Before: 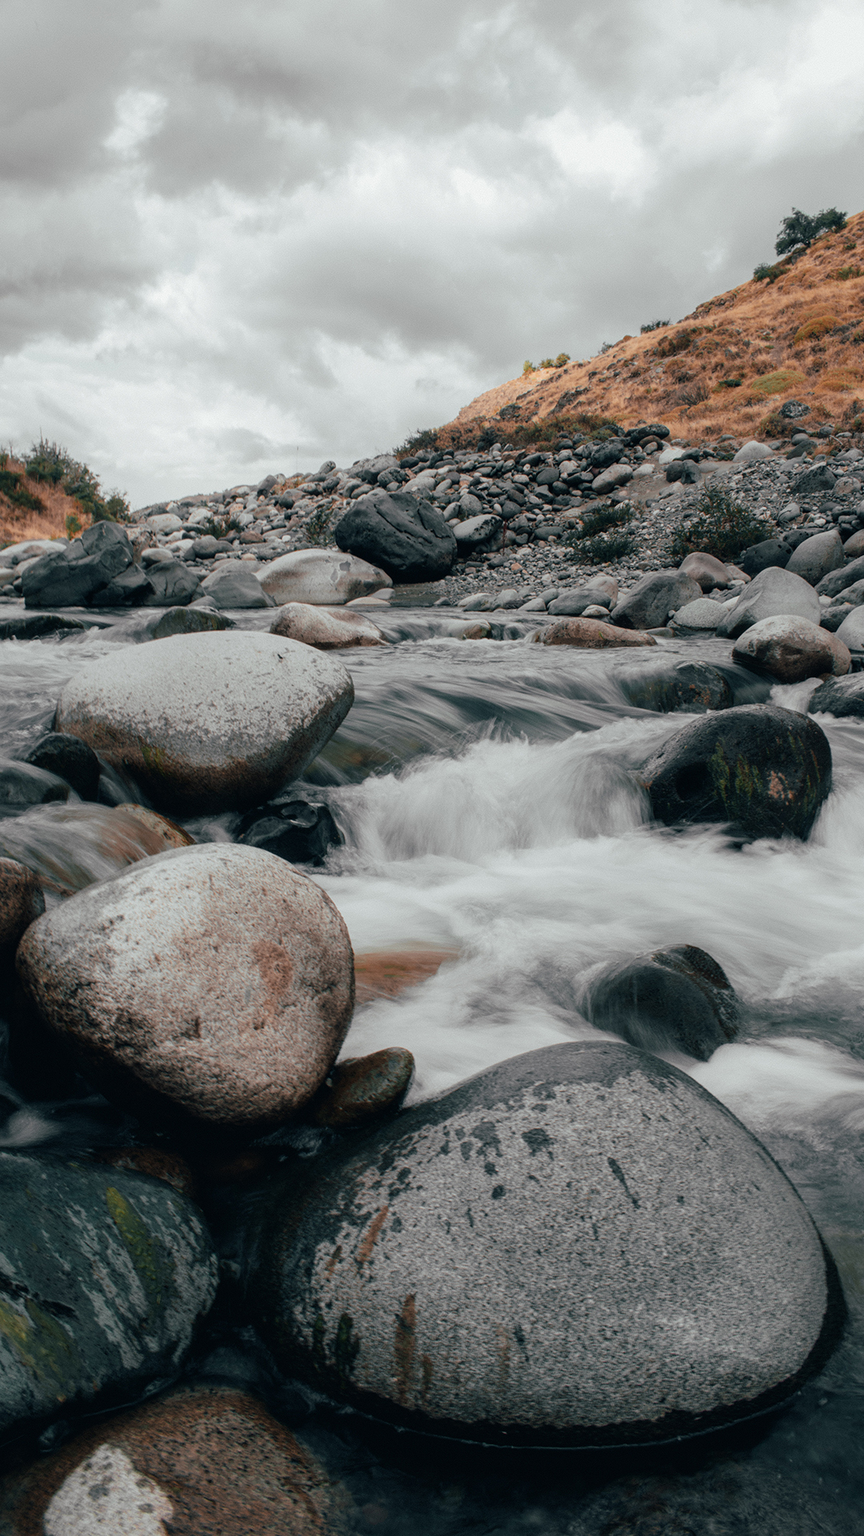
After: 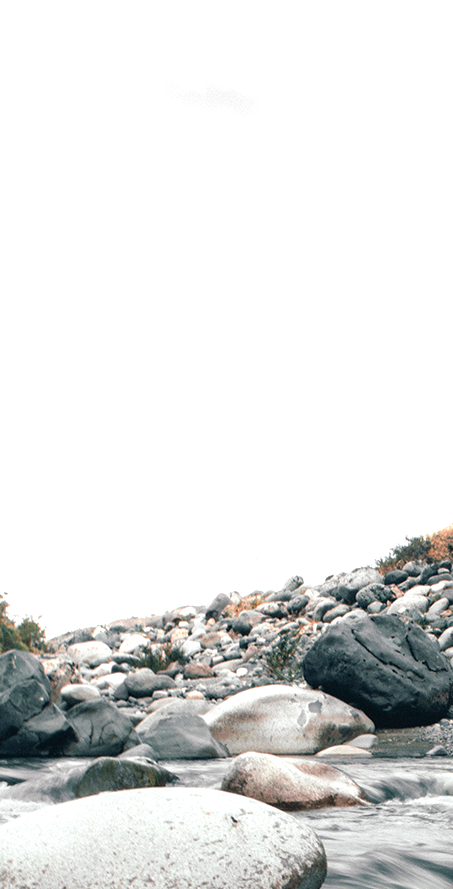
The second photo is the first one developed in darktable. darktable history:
exposure: black level correction 0, exposure 1.5 EV, compensate exposure bias true, compensate highlight preservation false
crop and rotate: left 10.817%, top 0.062%, right 47.194%, bottom 53.626%
graduated density: rotation -180°, offset 24.95
